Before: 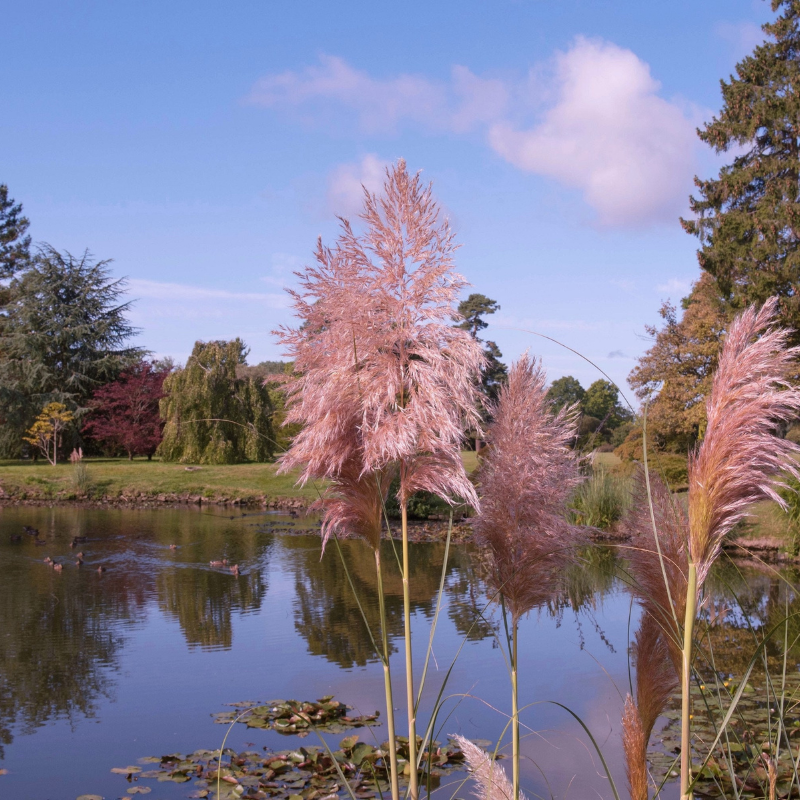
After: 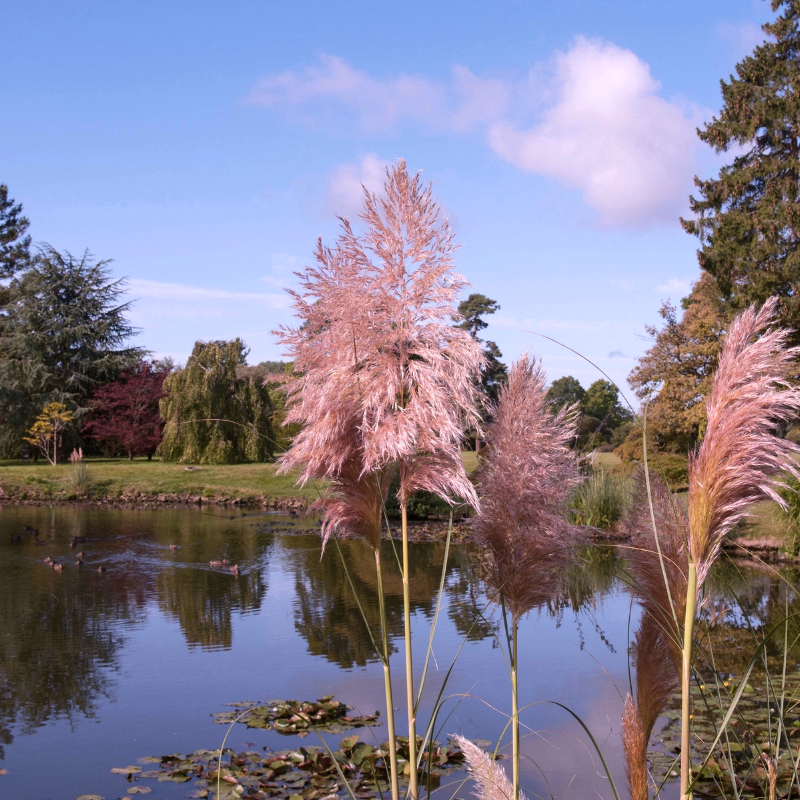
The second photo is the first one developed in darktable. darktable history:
tone equalizer: -8 EV -0.417 EV, -7 EV -0.389 EV, -6 EV -0.333 EV, -5 EV -0.222 EV, -3 EV 0.222 EV, -2 EV 0.333 EV, -1 EV 0.389 EV, +0 EV 0.417 EV, edges refinement/feathering 500, mask exposure compensation -1.57 EV, preserve details no
exposure: black level correction 0.001, exposure -0.125 EV, compensate exposure bias true, compensate highlight preservation false
